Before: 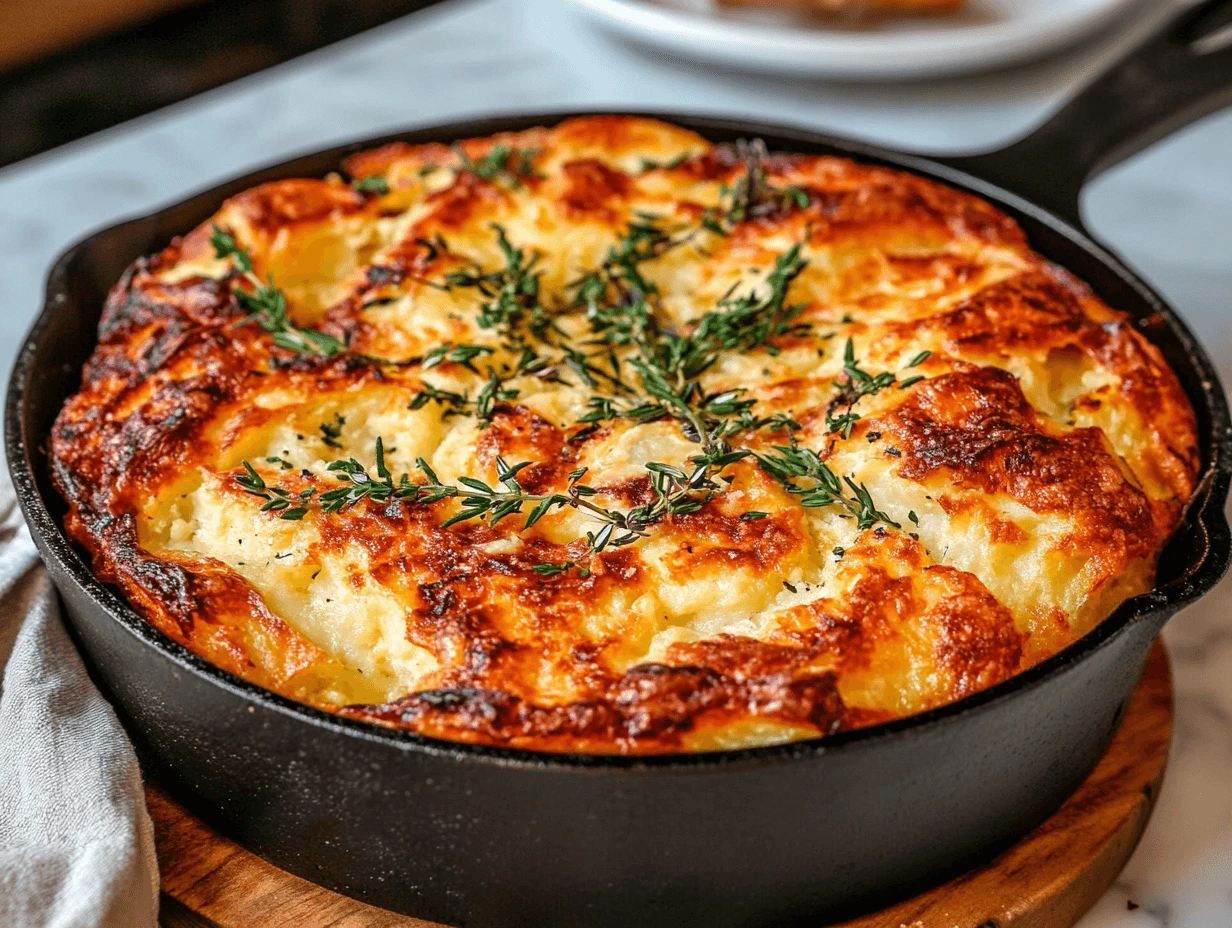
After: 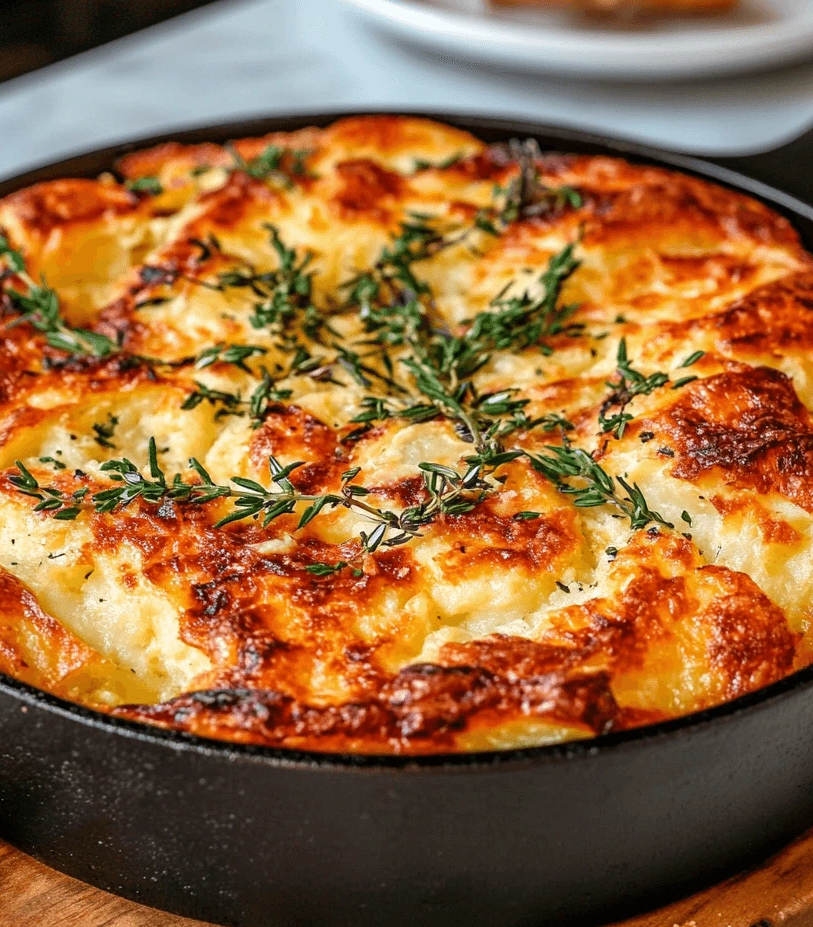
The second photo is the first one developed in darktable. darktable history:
crop and rotate: left 18.442%, right 15.508%
